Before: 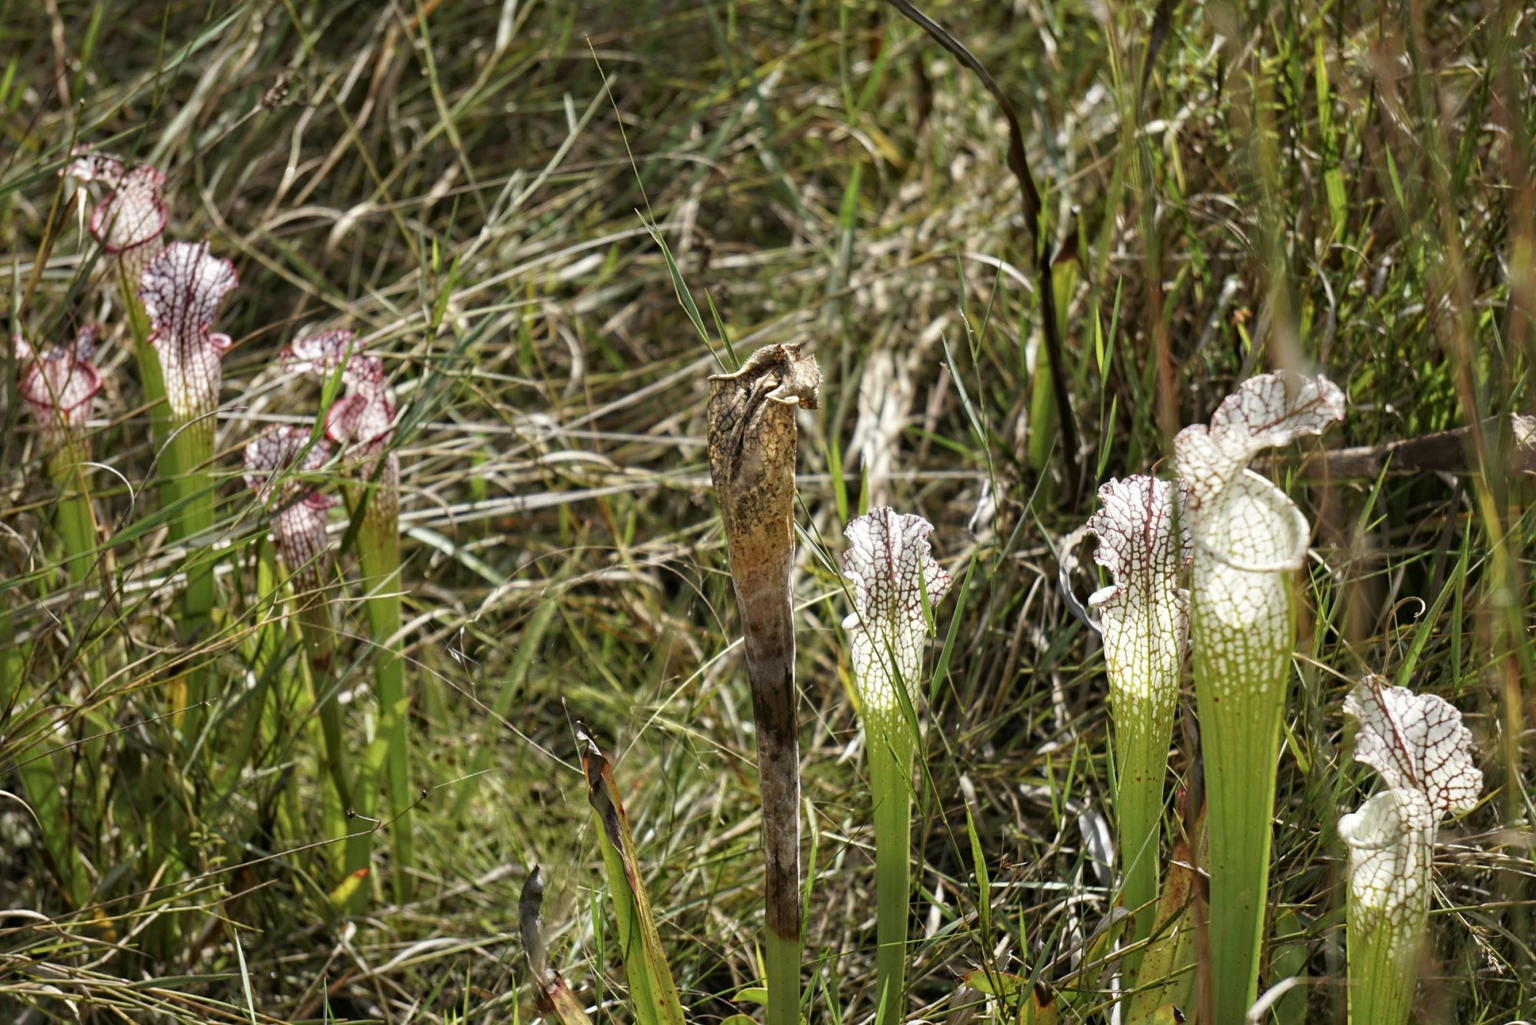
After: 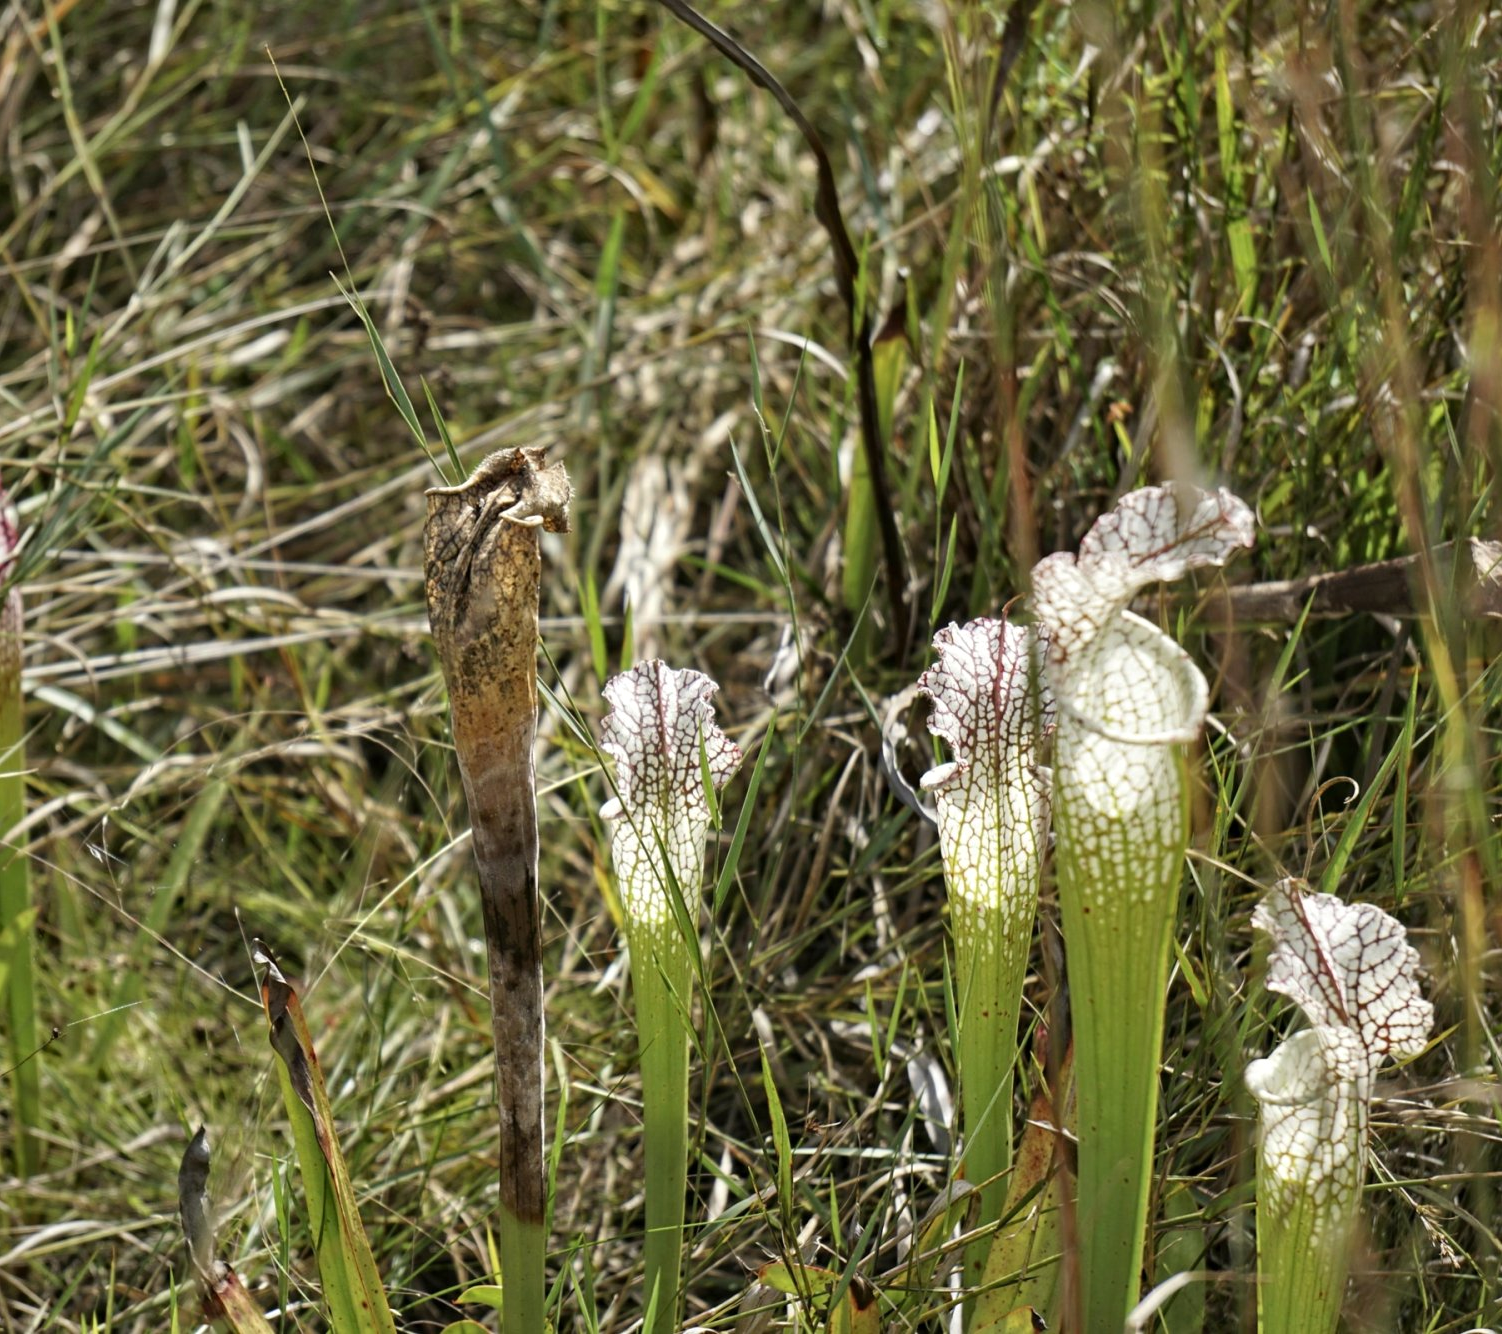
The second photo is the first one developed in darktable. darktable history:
crop and rotate: left 24.868%
shadows and highlights: white point adjustment 0.914, soften with gaussian
